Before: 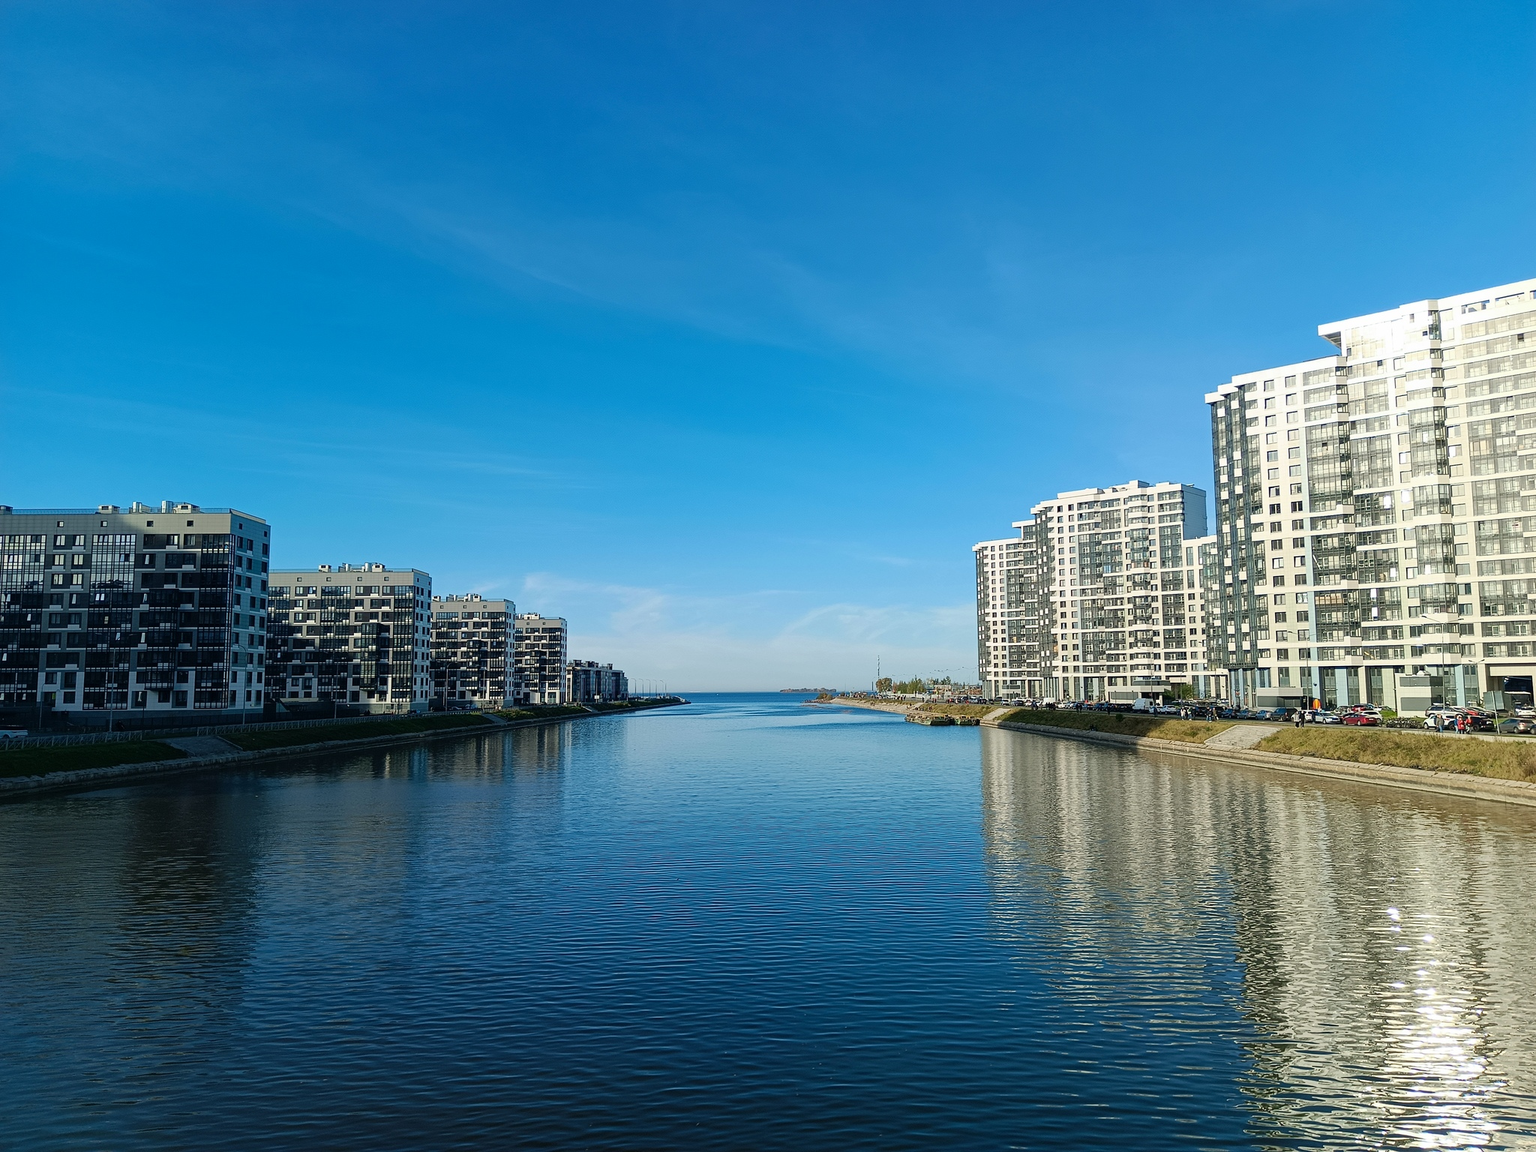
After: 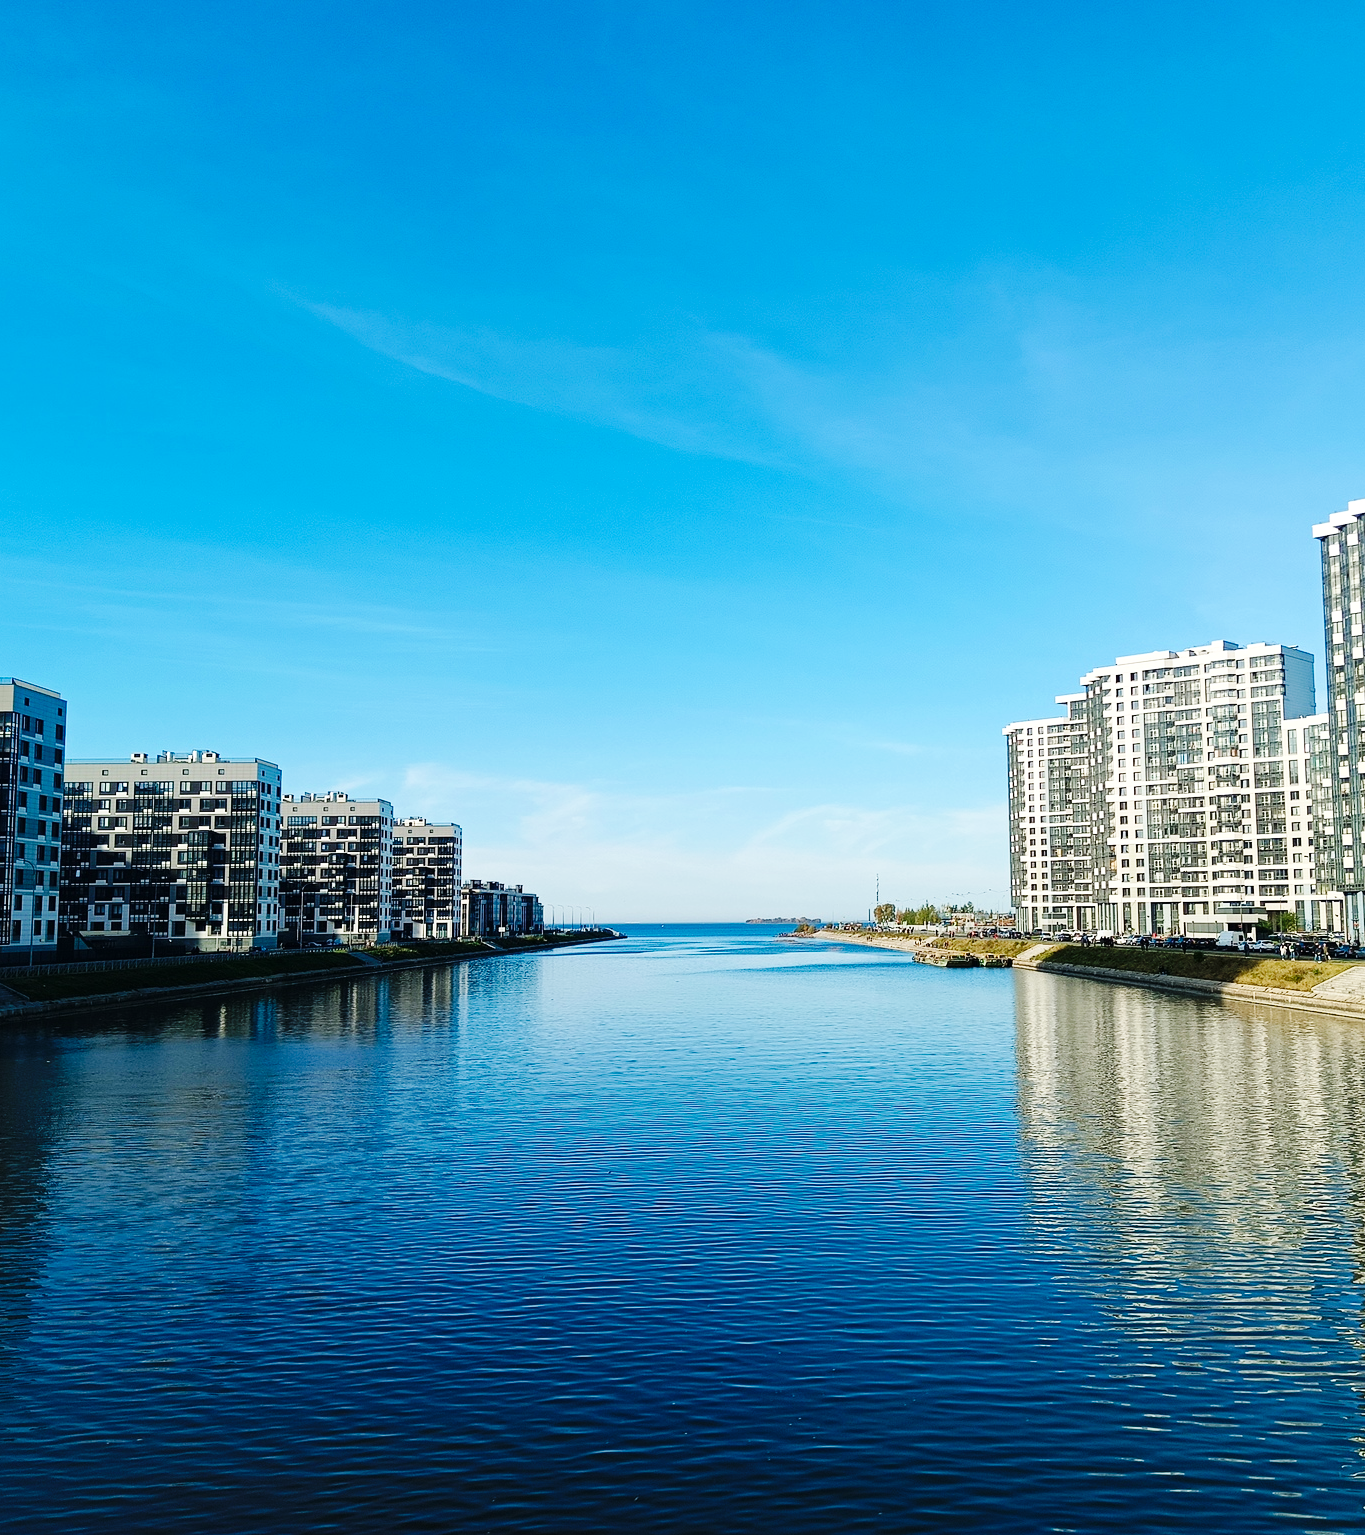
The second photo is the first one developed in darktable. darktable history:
crop and rotate: left 14.363%, right 18.94%
base curve: curves: ch0 [(0, 0) (0.036, 0.025) (0.121, 0.166) (0.206, 0.329) (0.605, 0.79) (1, 1)], preserve colors none
exposure: exposure 0.201 EV, compensate highlight preservation false
